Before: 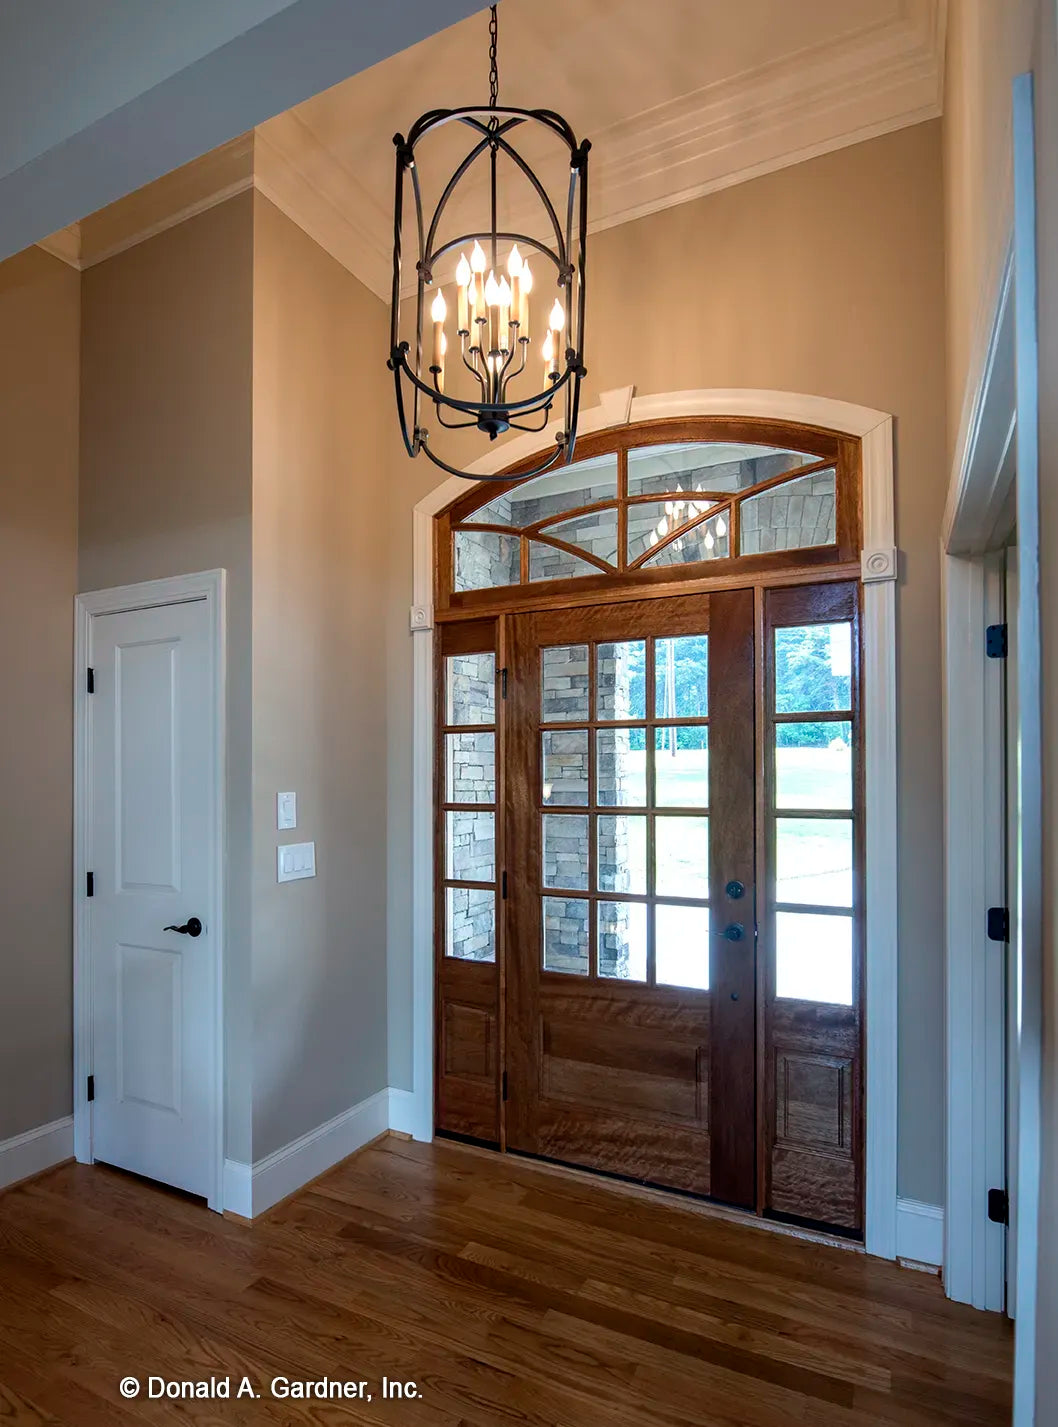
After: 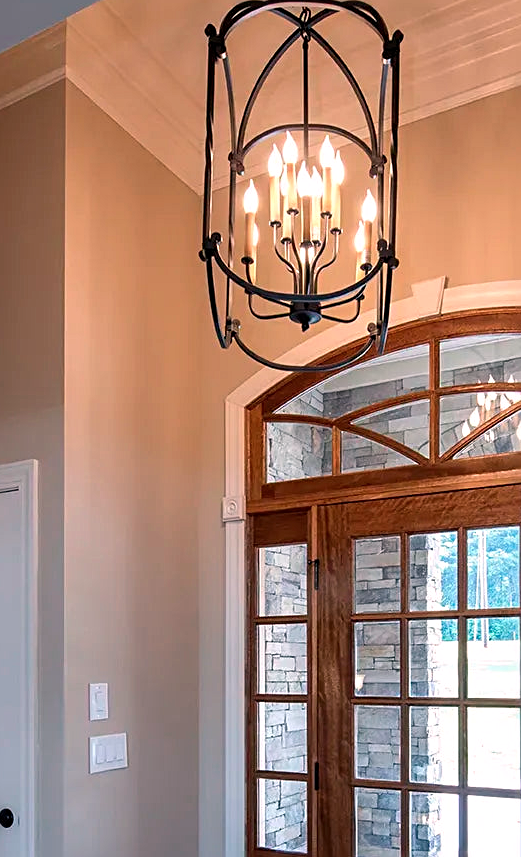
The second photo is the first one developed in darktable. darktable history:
crop: left 17.835%, top 7.675%, right 32.881%, bottom 32.213%
color calibration: illuminant as shot in camera, x 0.358, y 0.373, temperature 4628.91 K
sharpen: radius 2.167, amount 0.381, threshold 0
white balance: red 1.127, blue 0.943
